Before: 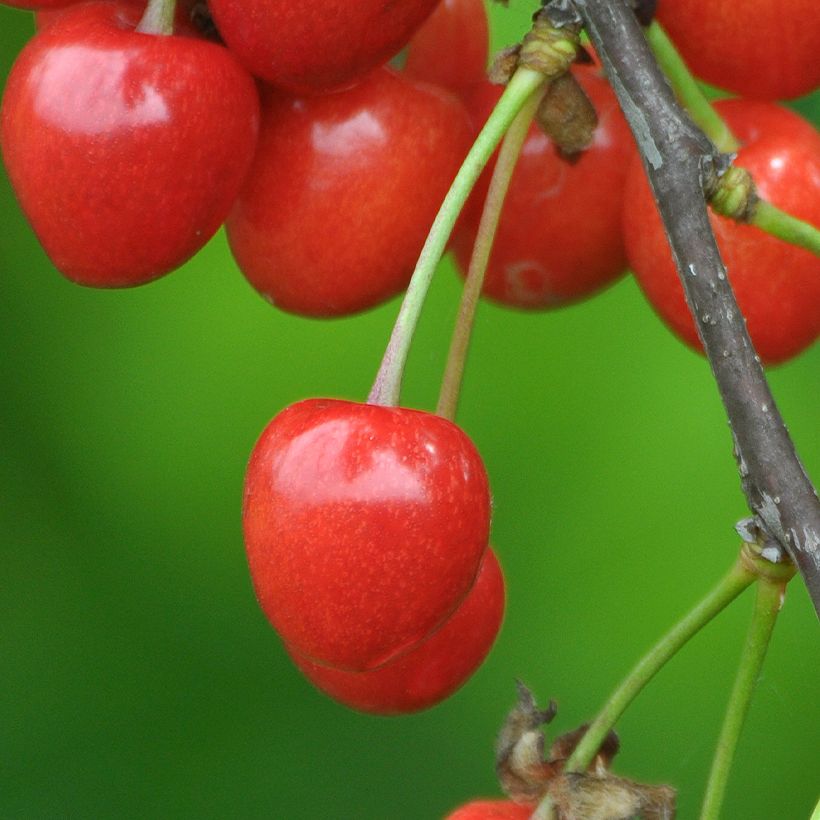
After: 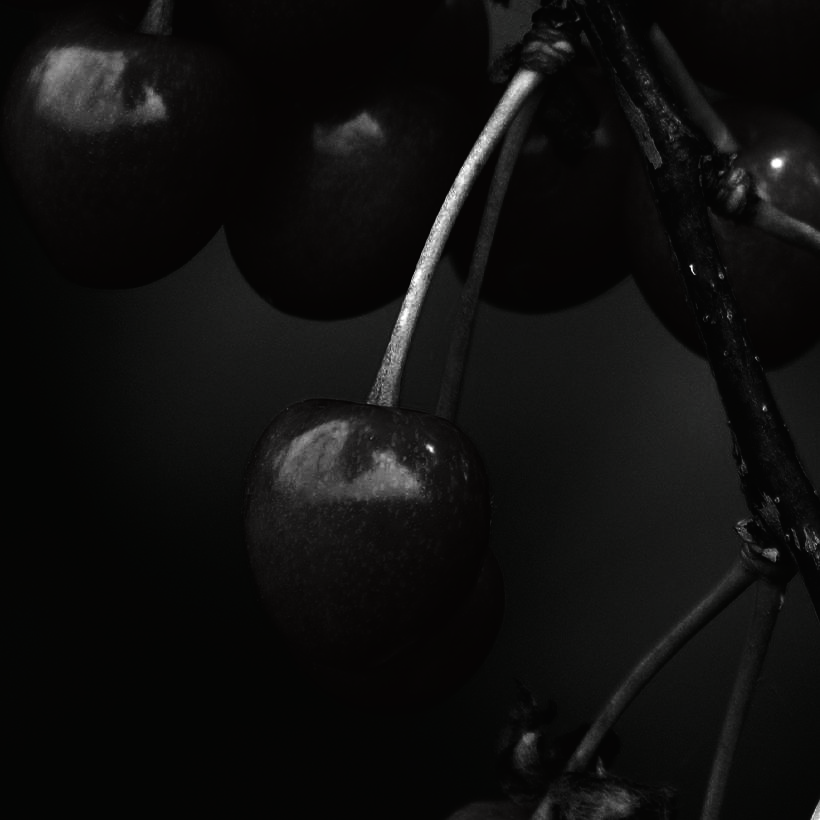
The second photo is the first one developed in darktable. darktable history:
base curve: curves: ch0 [(0, 0.036) (0.083, 0.04) (0.804, 1)]
tone equalizer: on, module defaults
contrast brightness saturation: contrast 0.017, brightness -0.993, saturation -0.99
